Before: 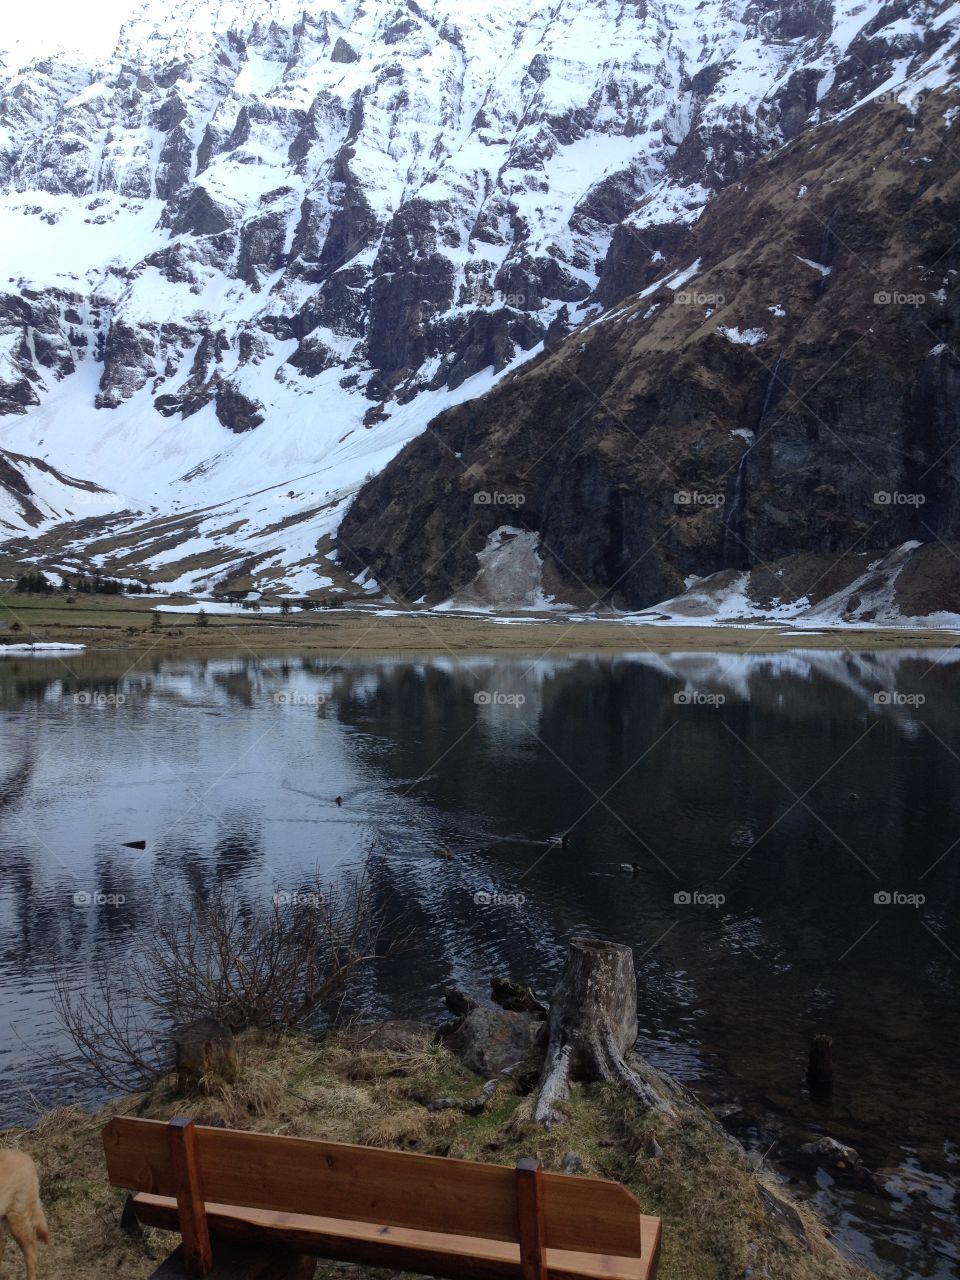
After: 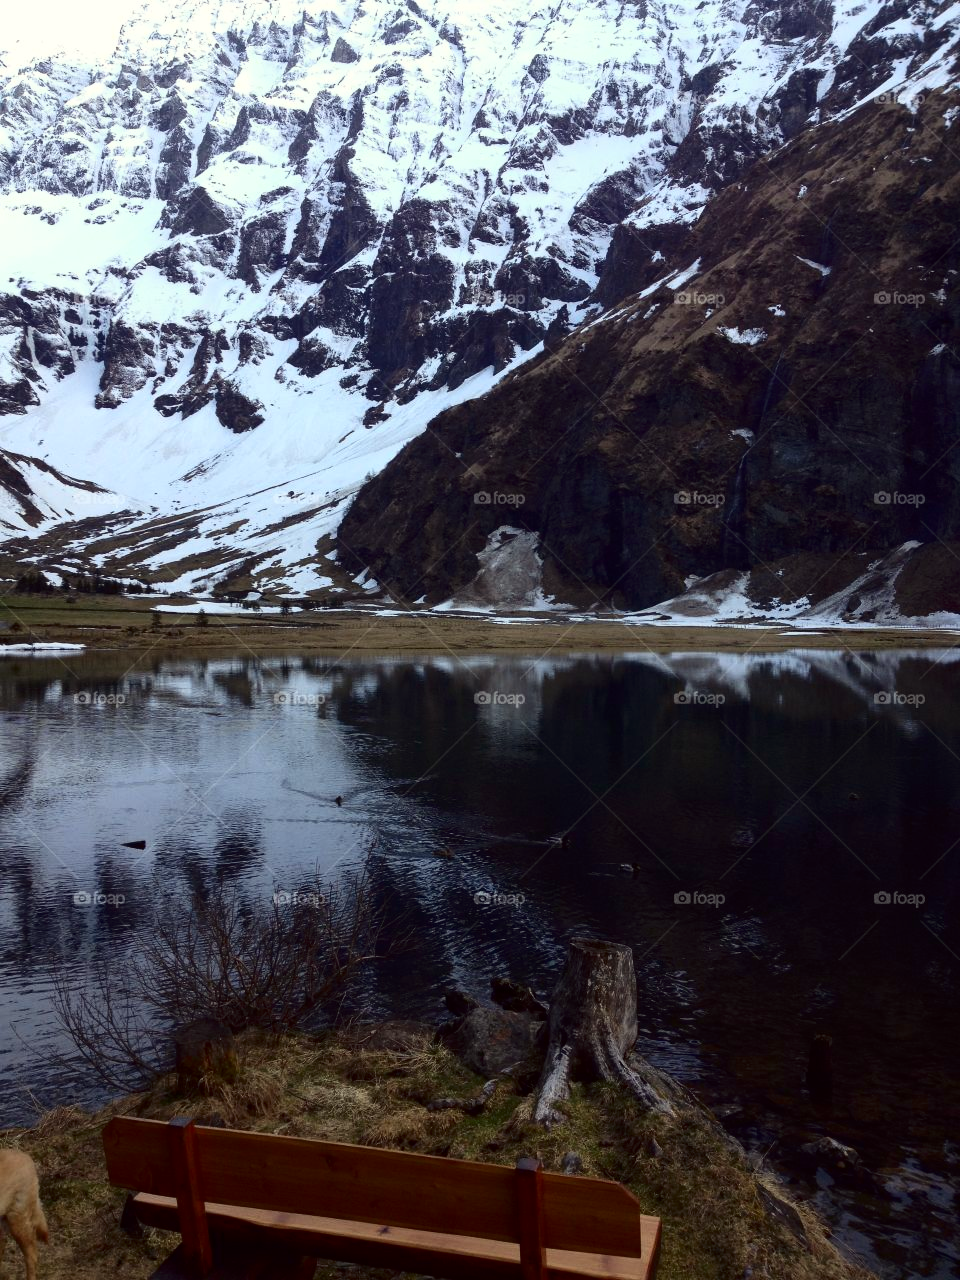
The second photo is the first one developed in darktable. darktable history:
color correction: highlights a* -1.04, highlights b* 4.53, shadows a* 3.54
contrast brightness saturation: contrast 0.195, brightness -0.1, saturation 0.104
